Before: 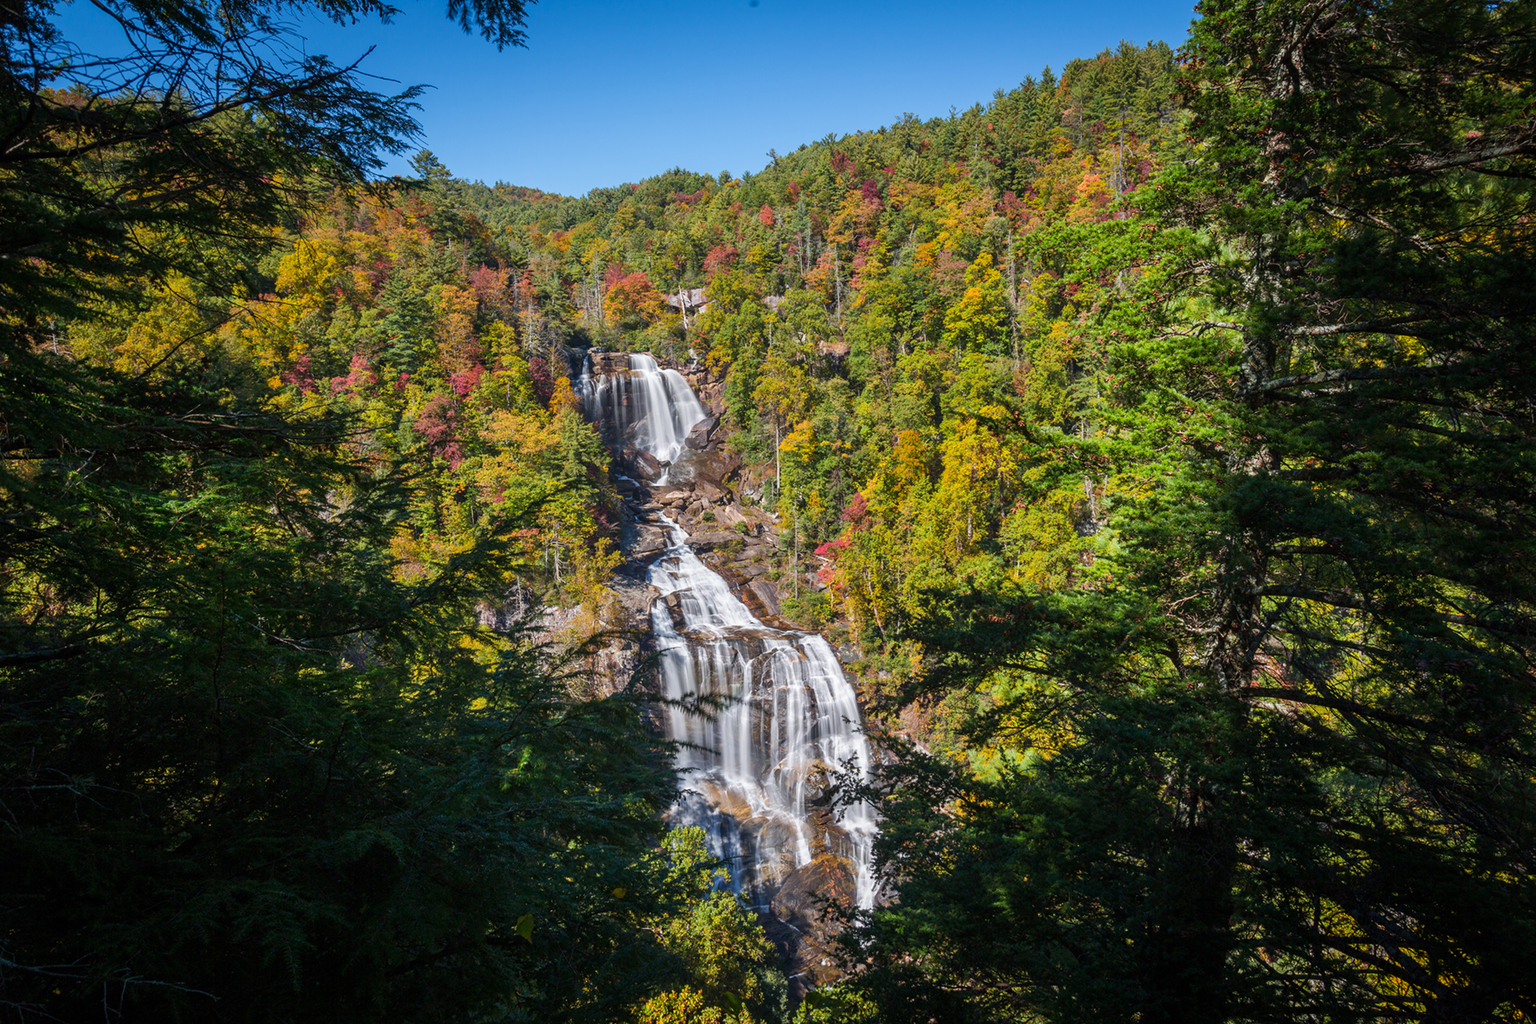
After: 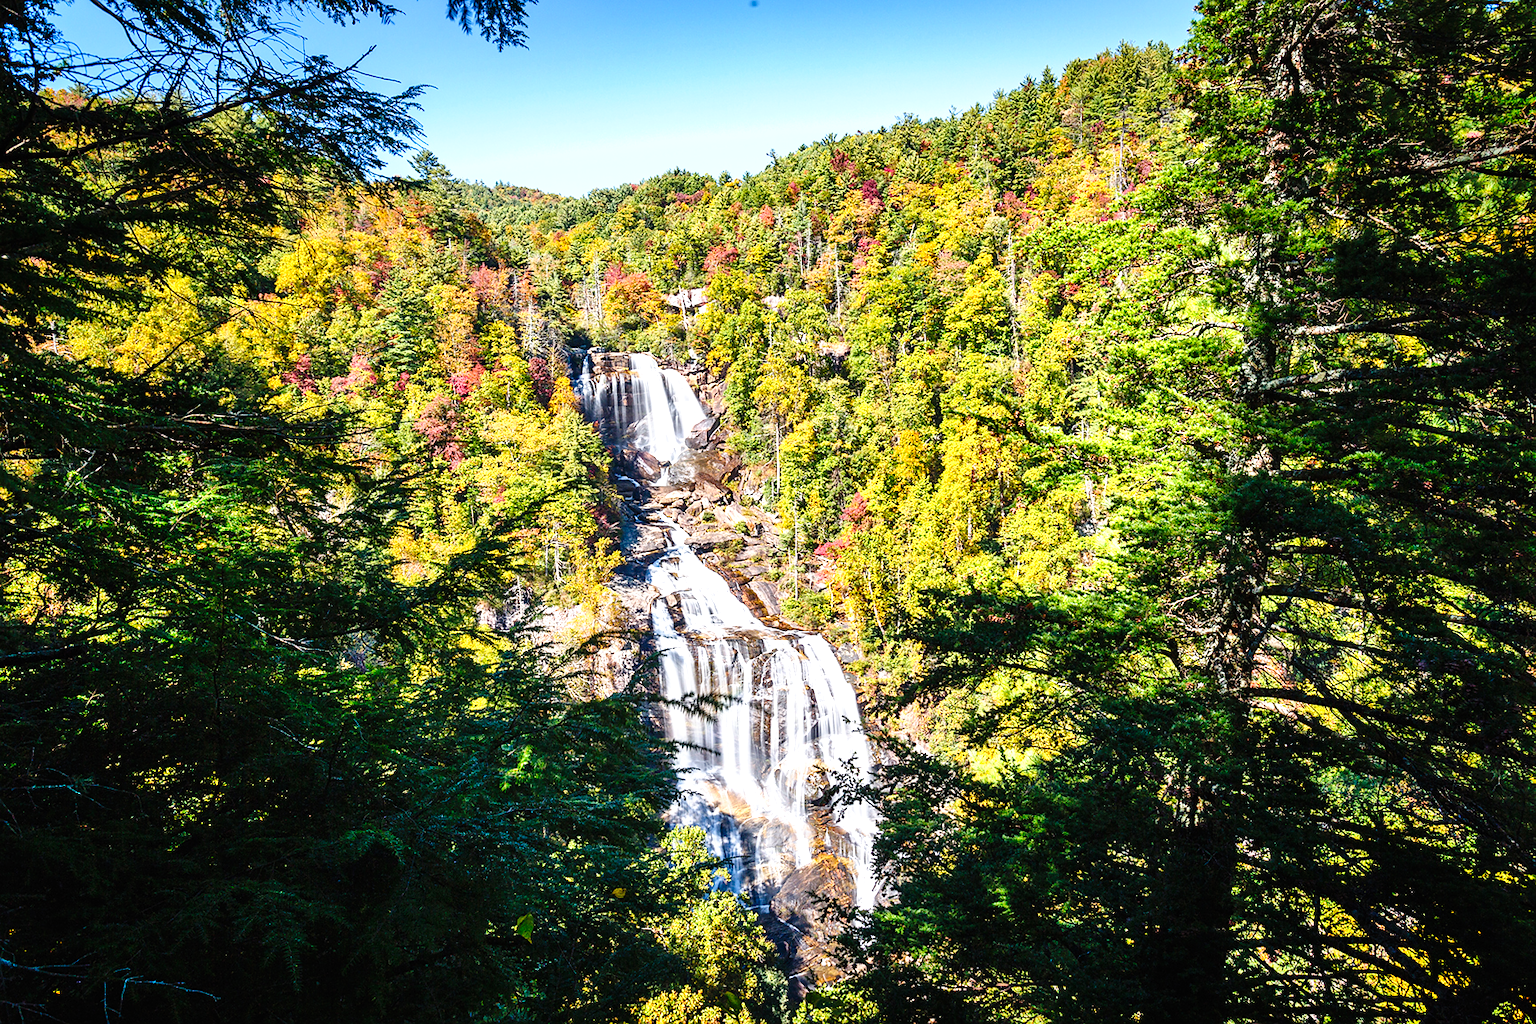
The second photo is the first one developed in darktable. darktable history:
tone curve: curves: ch0 [(0, 0) (0.003, 0.003) (0.011, 0.005) (0.025, 0.008) (0.044, 0.012) (0.069, 0.02) (0.1, 0.031) (0.136, 0.047) (0.177, 0.088) (0.224, 0.141) (0.277, 0.222) (0.335, 0.32) (0.399, 0.422) (0.468, 0.523) (0.543, 0.623) (0.623, 0.716) (0.709, 0.796) (0.801, 0.878) (0.898, 0.957) (1, 1)], preserve colors none
exposure: black level correction 0, exposure 1.199 EV, compensate highlight preservation false
shadows and highlights: low approximation 0.01, soften with gaussian
sharpen: radius 0.972, amount 0.604
